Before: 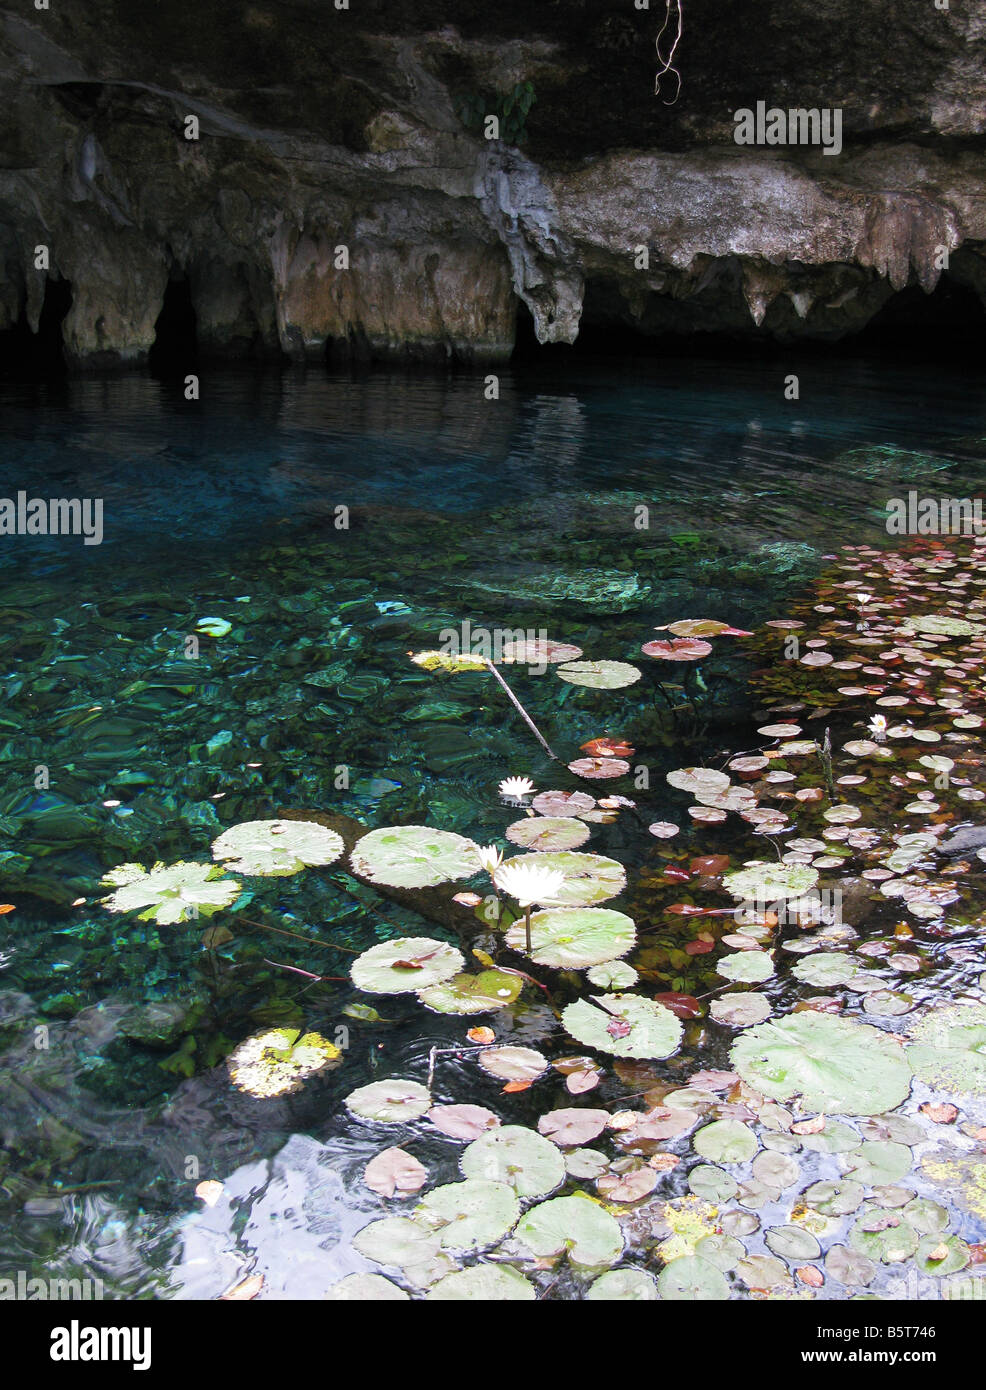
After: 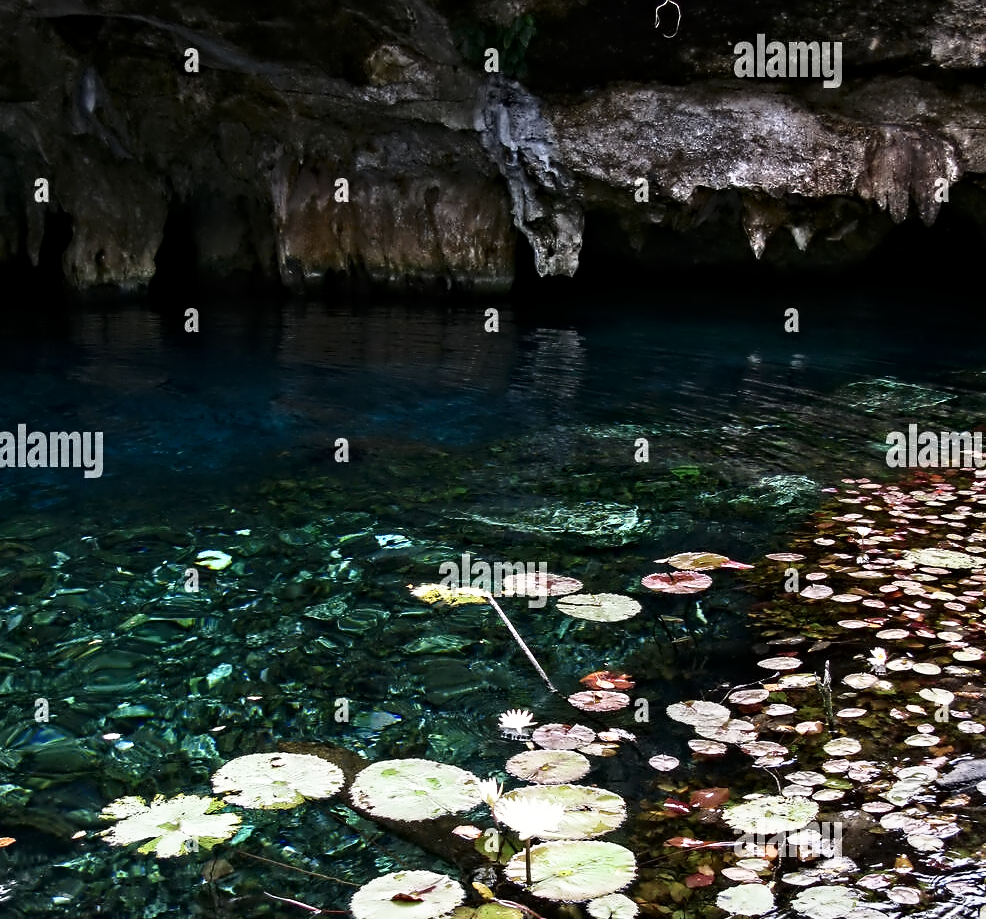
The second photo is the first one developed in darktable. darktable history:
crop and rotate: top 4.86%, bottom 28.995%
shadows and highlights: shadows -61.24, white point adjustment -5.13, highlights 59.96
contrast equalizer: y [[0.5, 0.542, 0.583, 0.625, 0.667, 0.708], [0.5 ×6], [0.5 ×6], [0, 0.033, 0.067, 0.1, 0.133, 0.167], [0, 0.05, 0.1, 0.15, 0.2, 0.25]]
vignetting: fall-off start 97.34%, fall-off radius 78.54%, brightness -0.184, saturation -0.312, center (-0.032, -0.045), width/height ratio 1.111, unbound false
